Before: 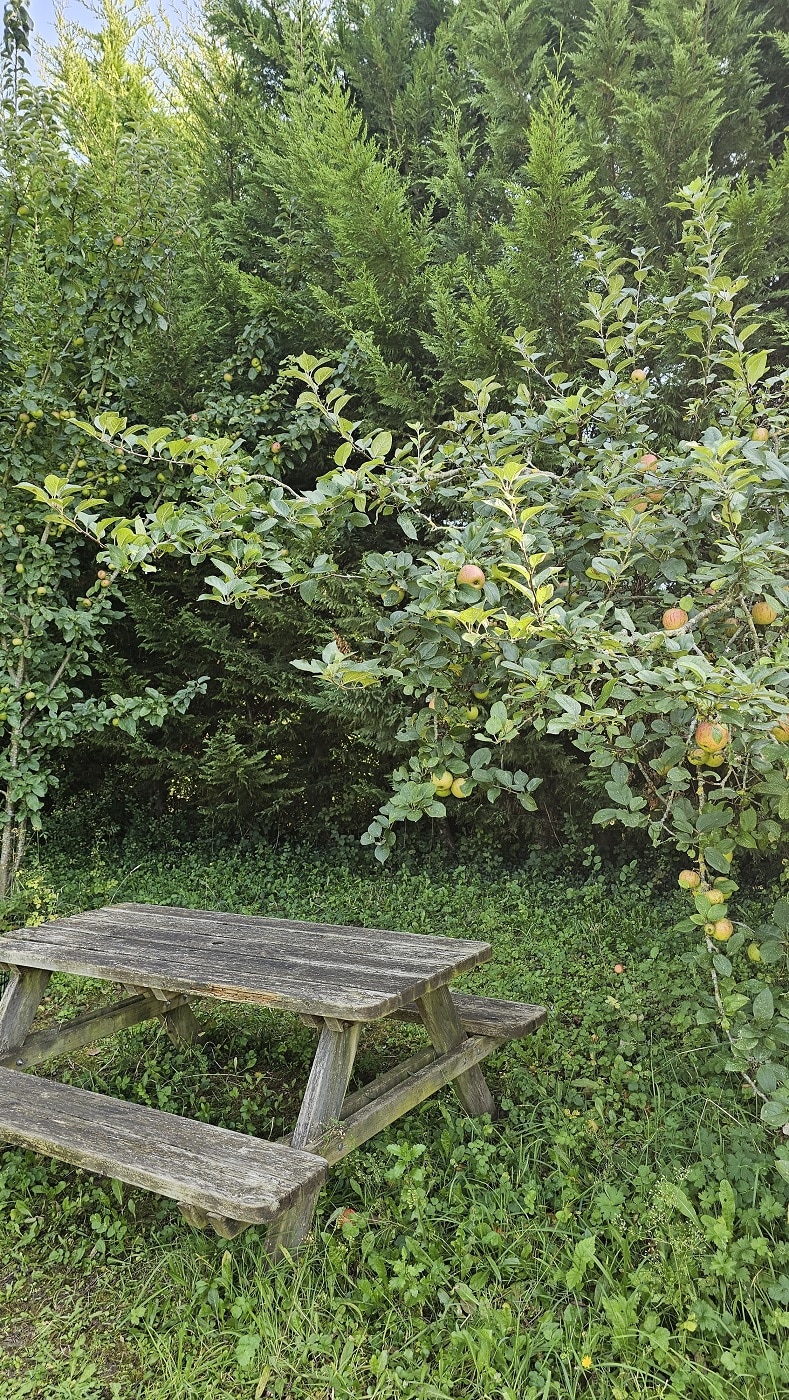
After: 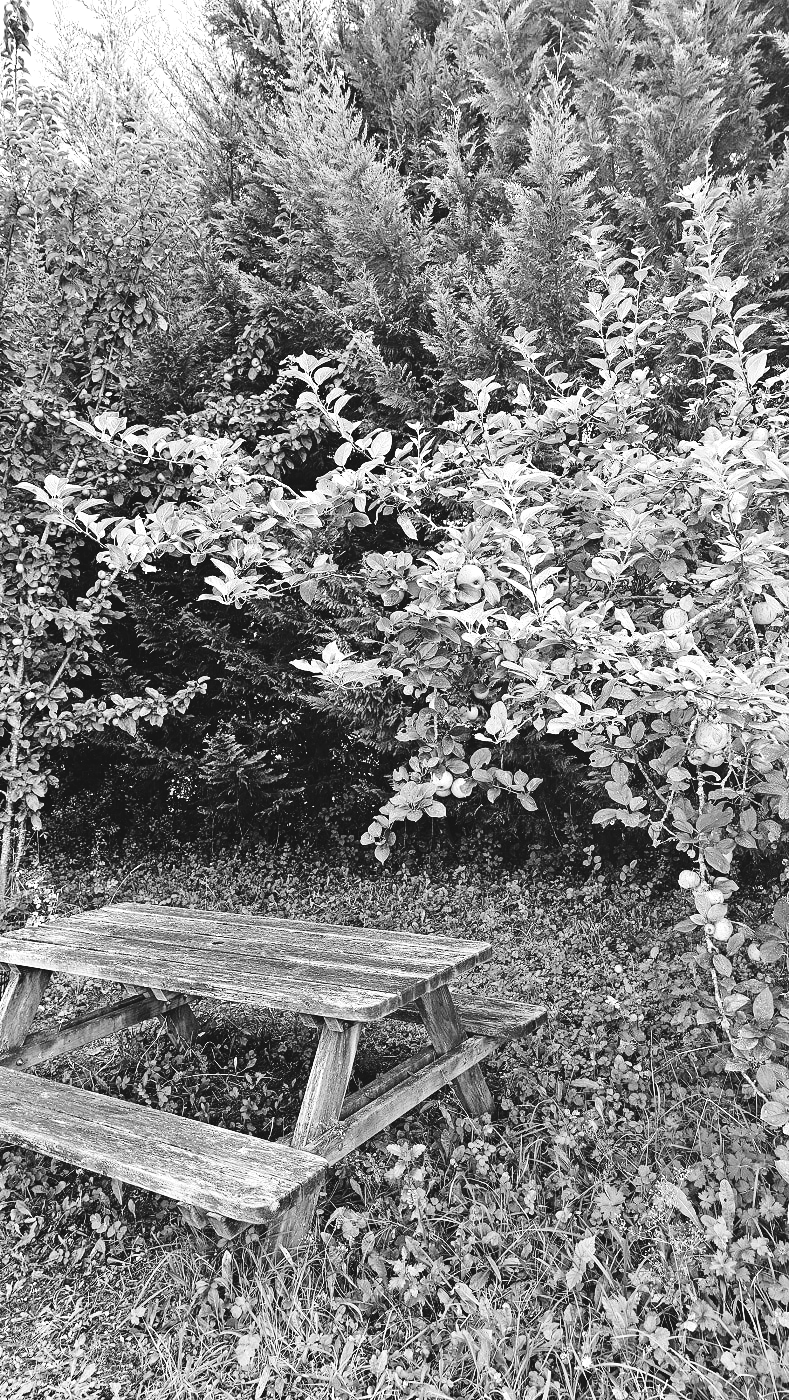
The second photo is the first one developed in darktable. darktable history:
monochrome: on, module defaults
tone curve: curves: ch0 [(0, 0) (0.003, 0.072) (0.011, 0.073) (0.025, 0.072) (0.044, 0.076) (0.069, 0.089) (0.1, 0.103) (0.136, 0.123) (0.177, 0.158) (0.224, 0.21) (0.277, 0.275) (0.335, 0.372) (0.399, 0.463) (0.468, 0.556) (0.543, 0.633) (0.623, 0.712) (0.709, 0.795) (0.801, 0.869) (0.898, 0.942) (1, 1)], preserve colors none
tone equalizer: -8 EV -0.75 EV, -7 EV -0.7 EV, -6 EV -0.6 EV, -5 EV -0.4 EV, -3 EV 0.4 EV, -2 EV 0.6 EV, -1 EV 0.7 EV, +0 EV 0.75 EV, edges refinement/feathering 500, mask exposure compensation -1.57 EV, preserve details no
